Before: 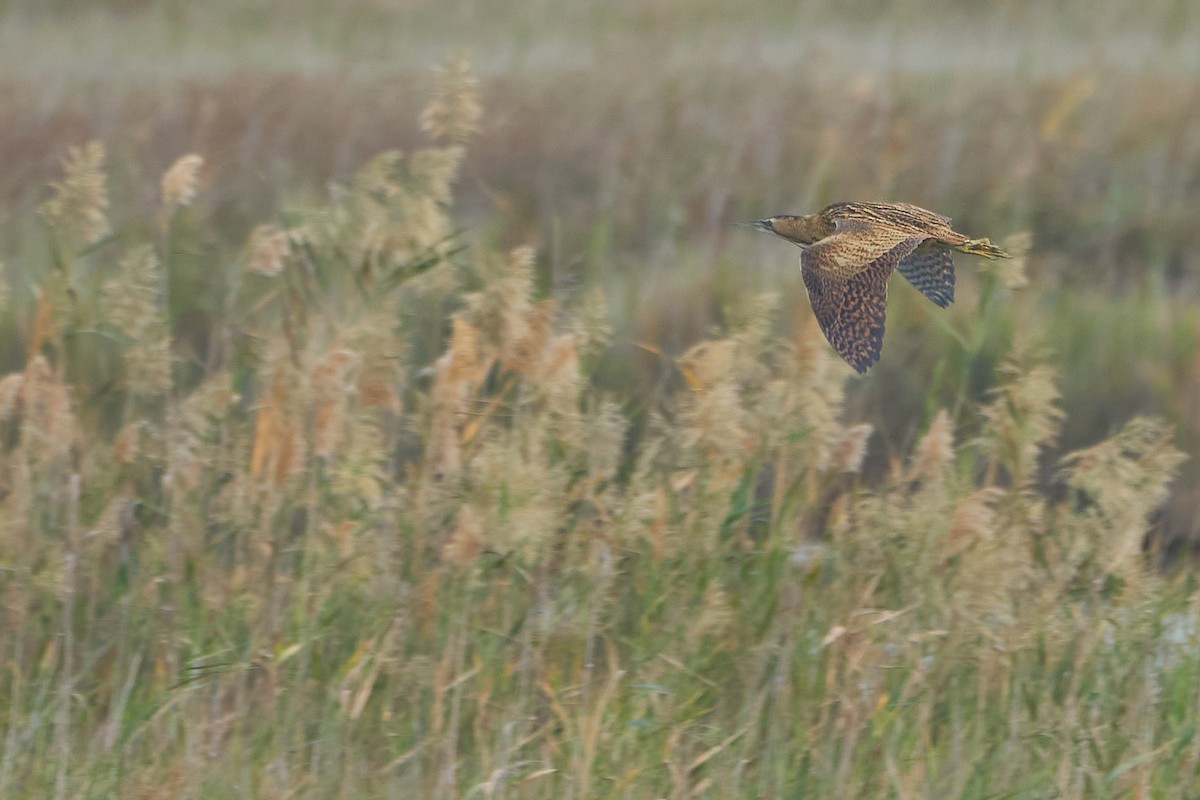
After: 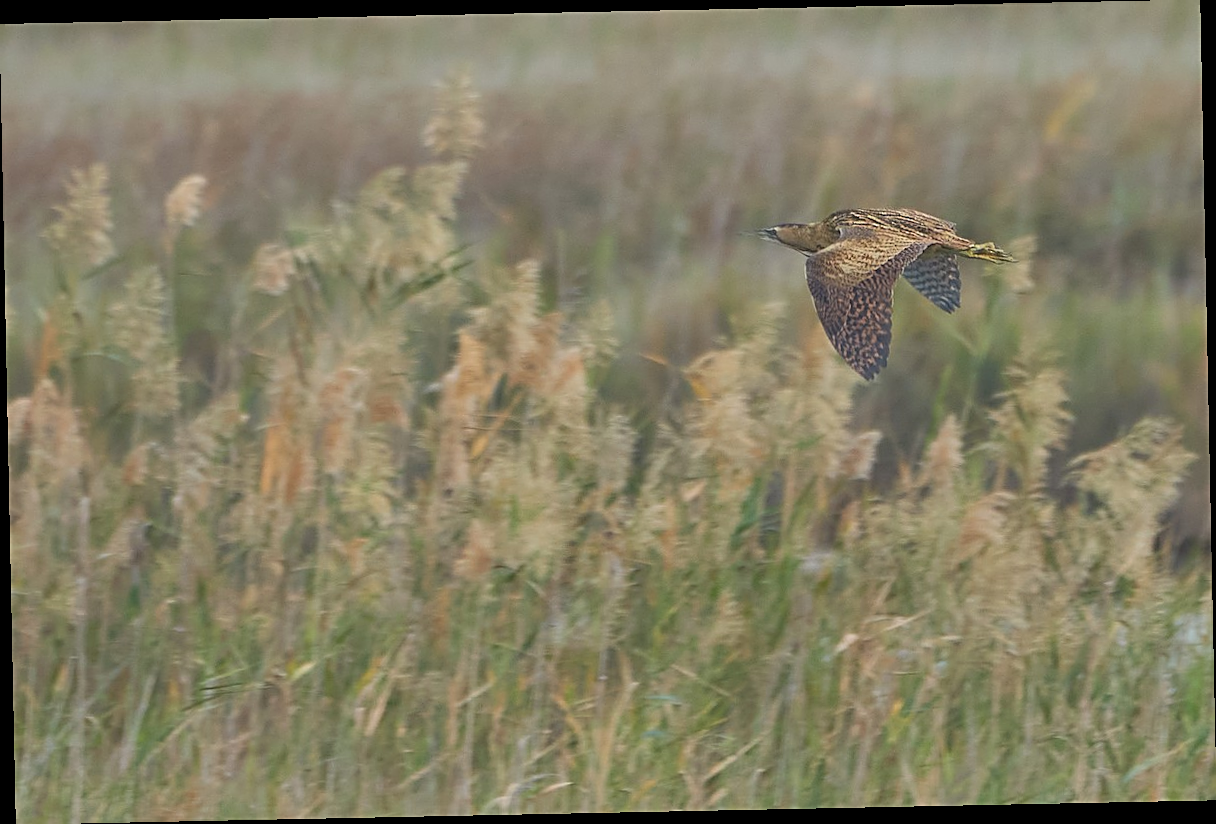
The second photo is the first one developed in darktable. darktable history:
rotate and perspective: rotation -1.17°, automatic cropping off
sharpen: on, module defaults
